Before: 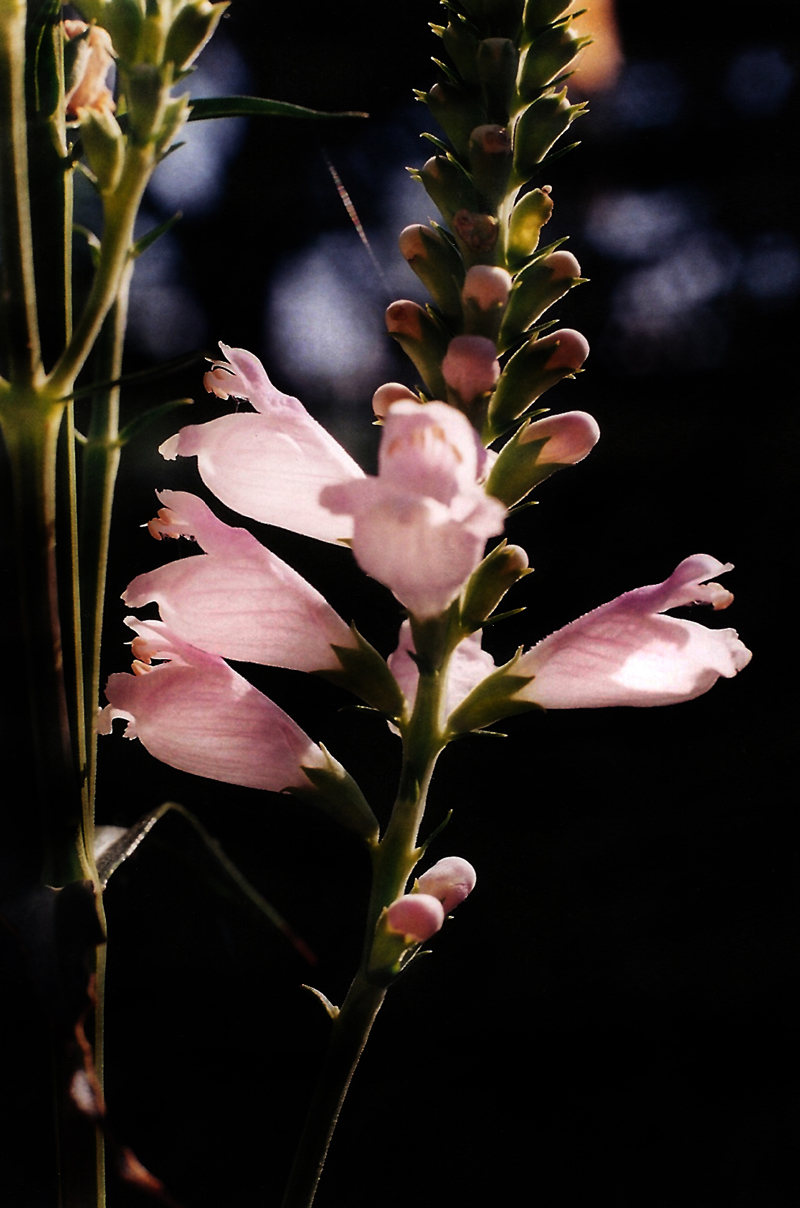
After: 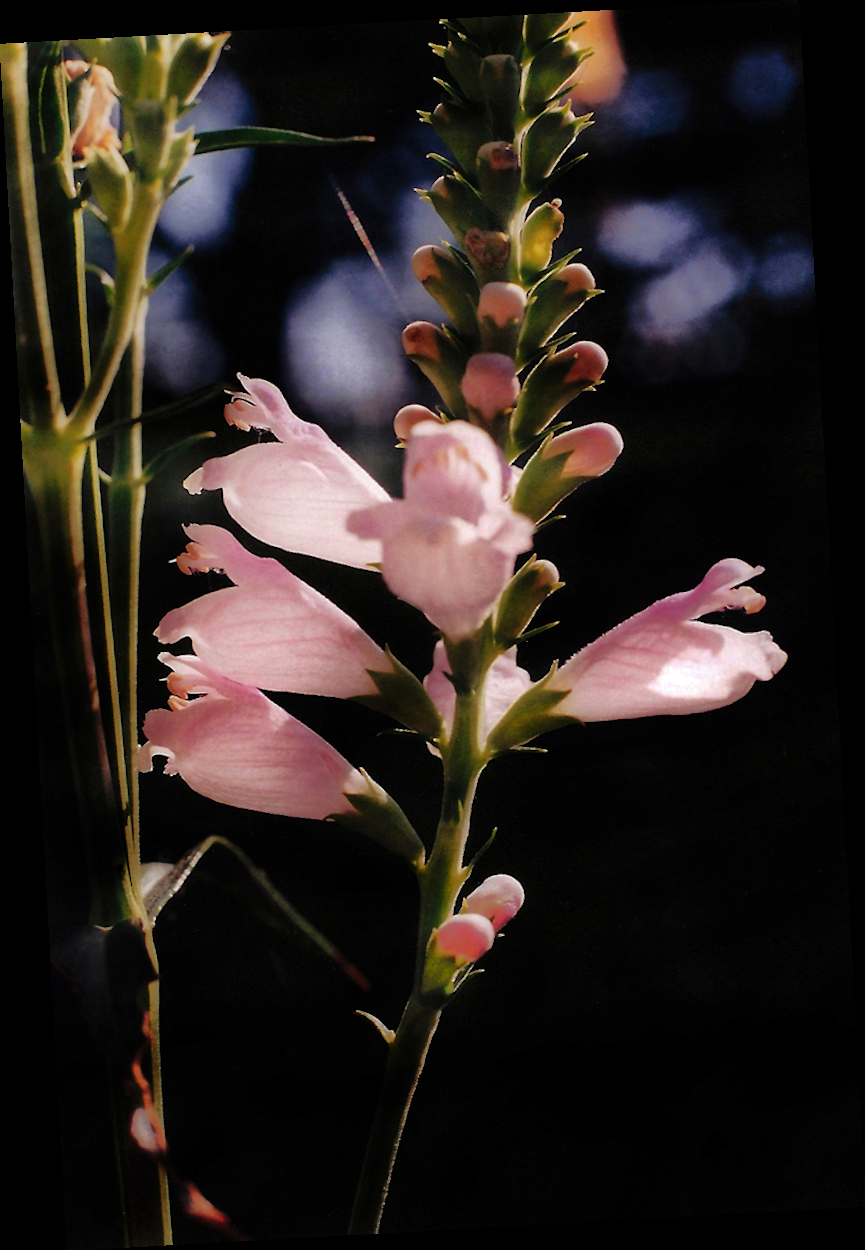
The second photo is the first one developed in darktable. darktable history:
rotate and perspective: rotation -3.18°, automatic cropping off
shadows and highlights: on, module defaults
